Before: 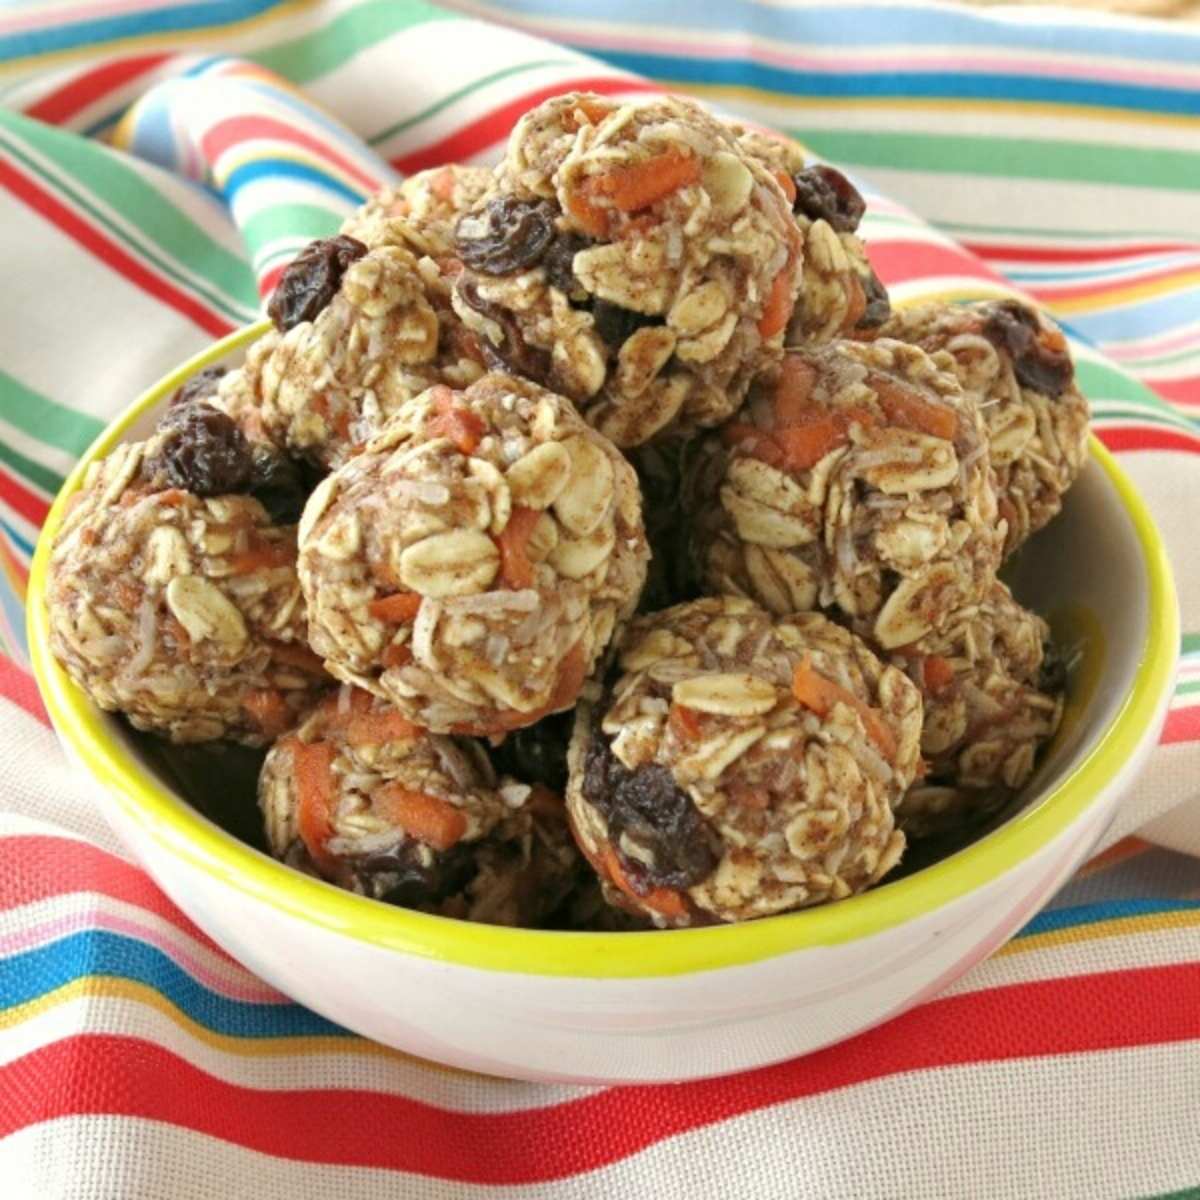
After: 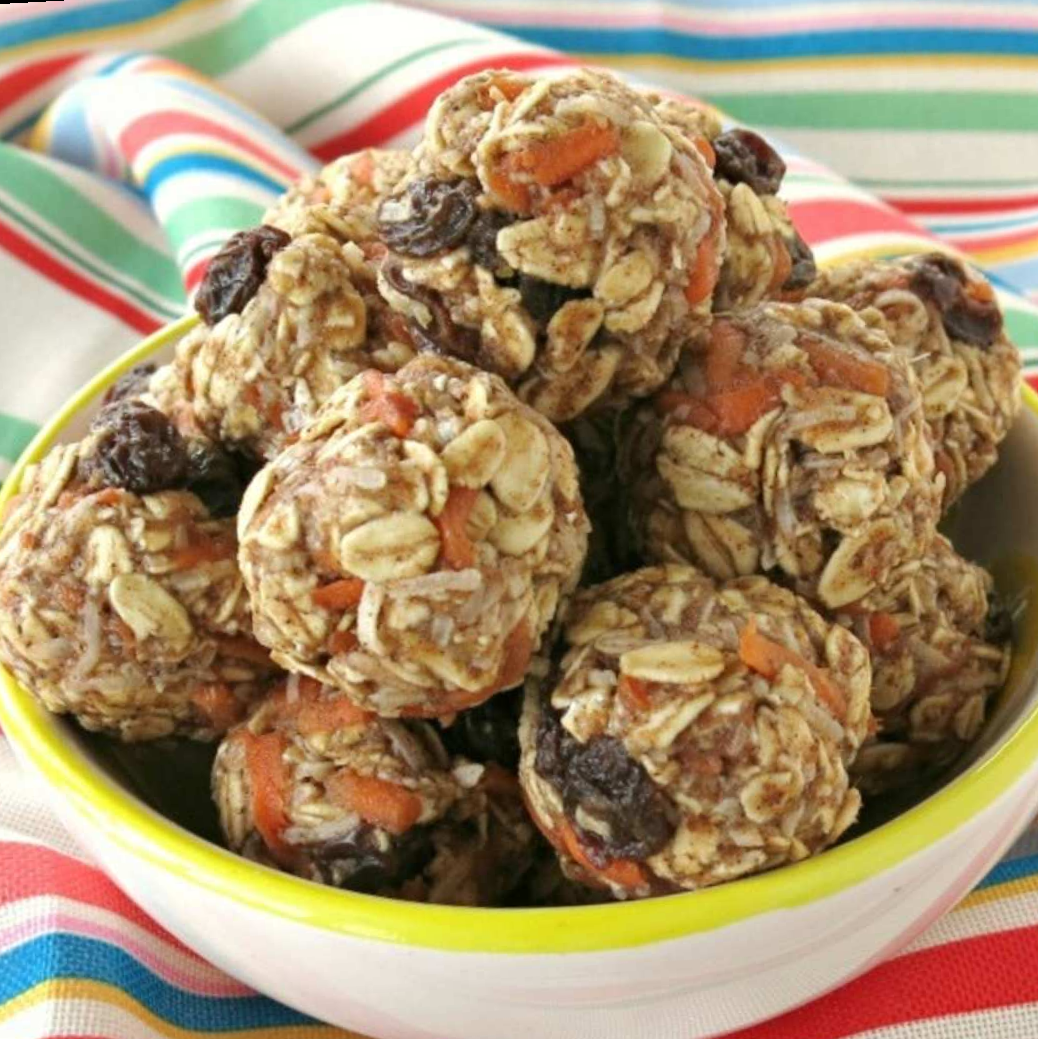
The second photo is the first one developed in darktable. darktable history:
crop and rotate: left 7.196%, top 4.574%, right 10.605%, bottom 13.178%
rotate and perspective: rotation -3.18°, automatic cropping off
